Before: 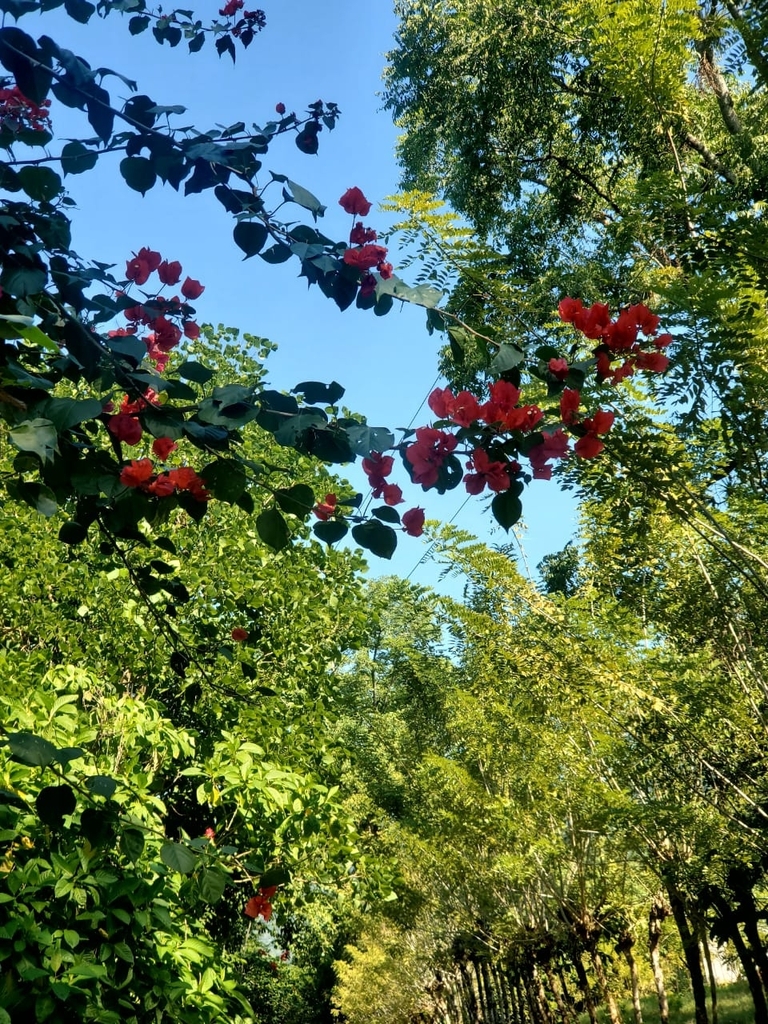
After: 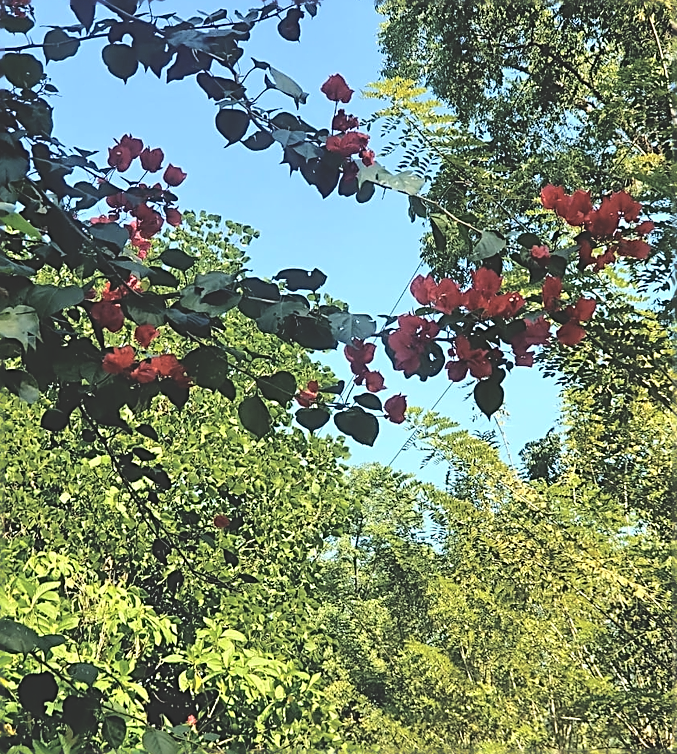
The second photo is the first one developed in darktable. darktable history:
sharpen: amount 1.012
crop and rotate: left 2.355%, top 11.099%, right 9.475%, bottom 15.229%
exposure: black level correction -0.032, compensate highlight preservation false
tone curve: curves: ch0 [(0, 0) (0.003, 0.002) (0.011, 0.008) (0.025, 0.016) (0.044, 0.026) (0.069, 0.04) (0.1, 0.061) (0.136, 0.104) (0.177, 0.15) (0.224, 0.22) (0.277, 0.307) (0.335, 0.399) (0.399, 0.492) (0.468, 0.575) (0.543, 0.638) (0.623, 0.701) (0.709, 0.778) (0.801, 0.85) (0.898, 0.934) (1, 1)], color space Lab, independent channels, preserve colors none
